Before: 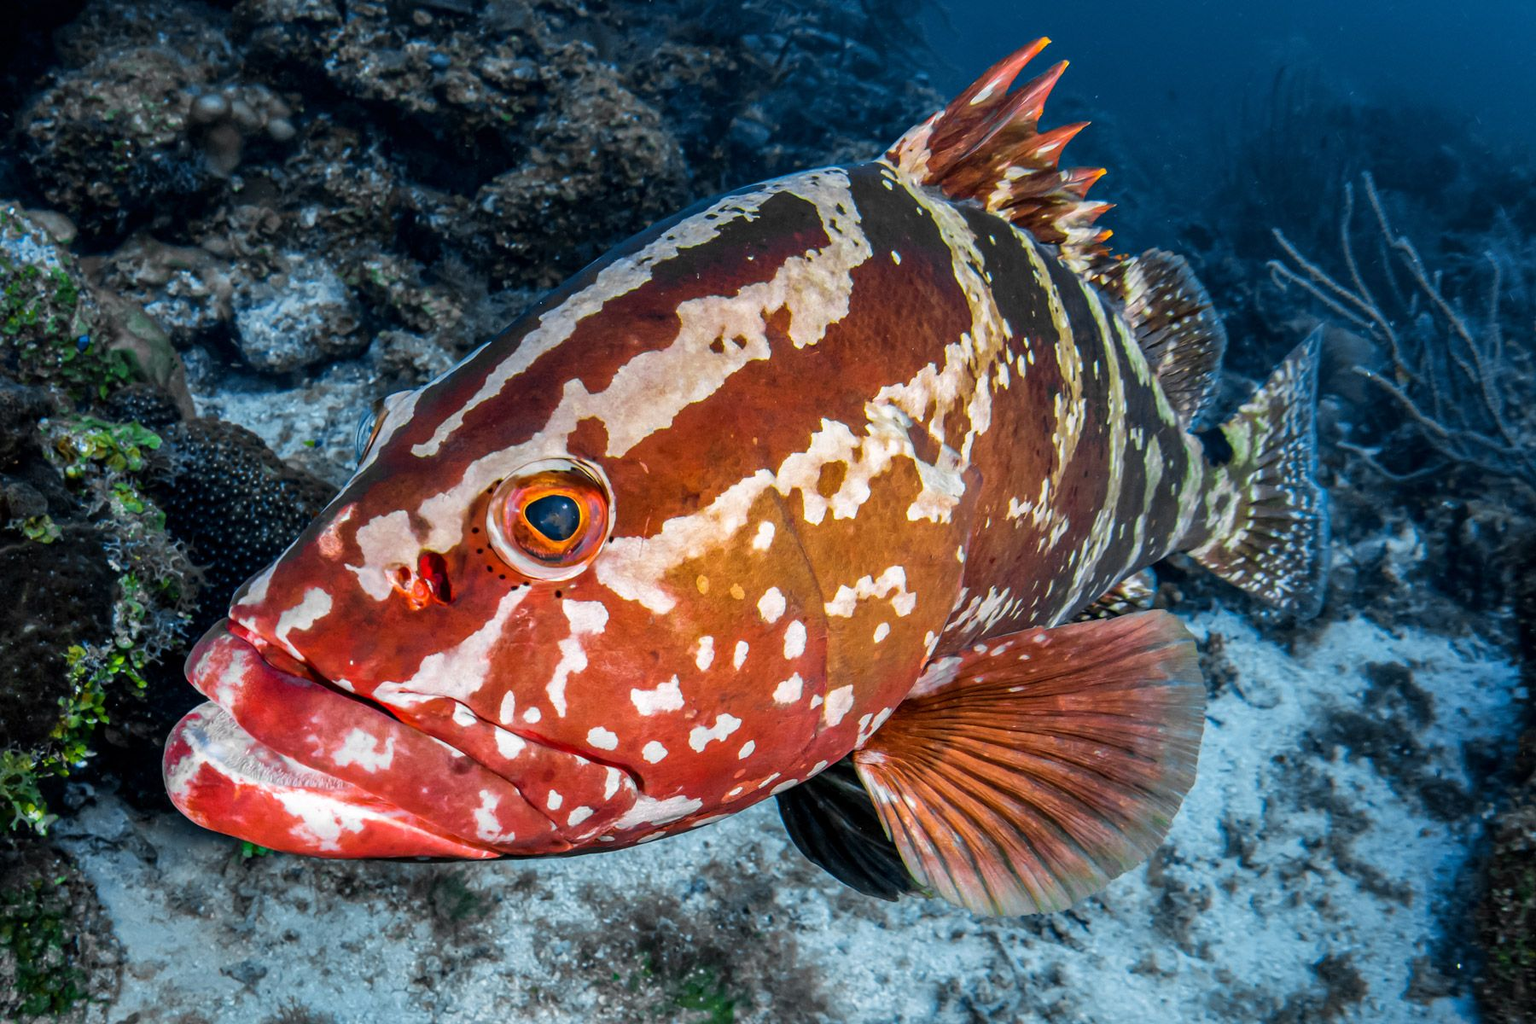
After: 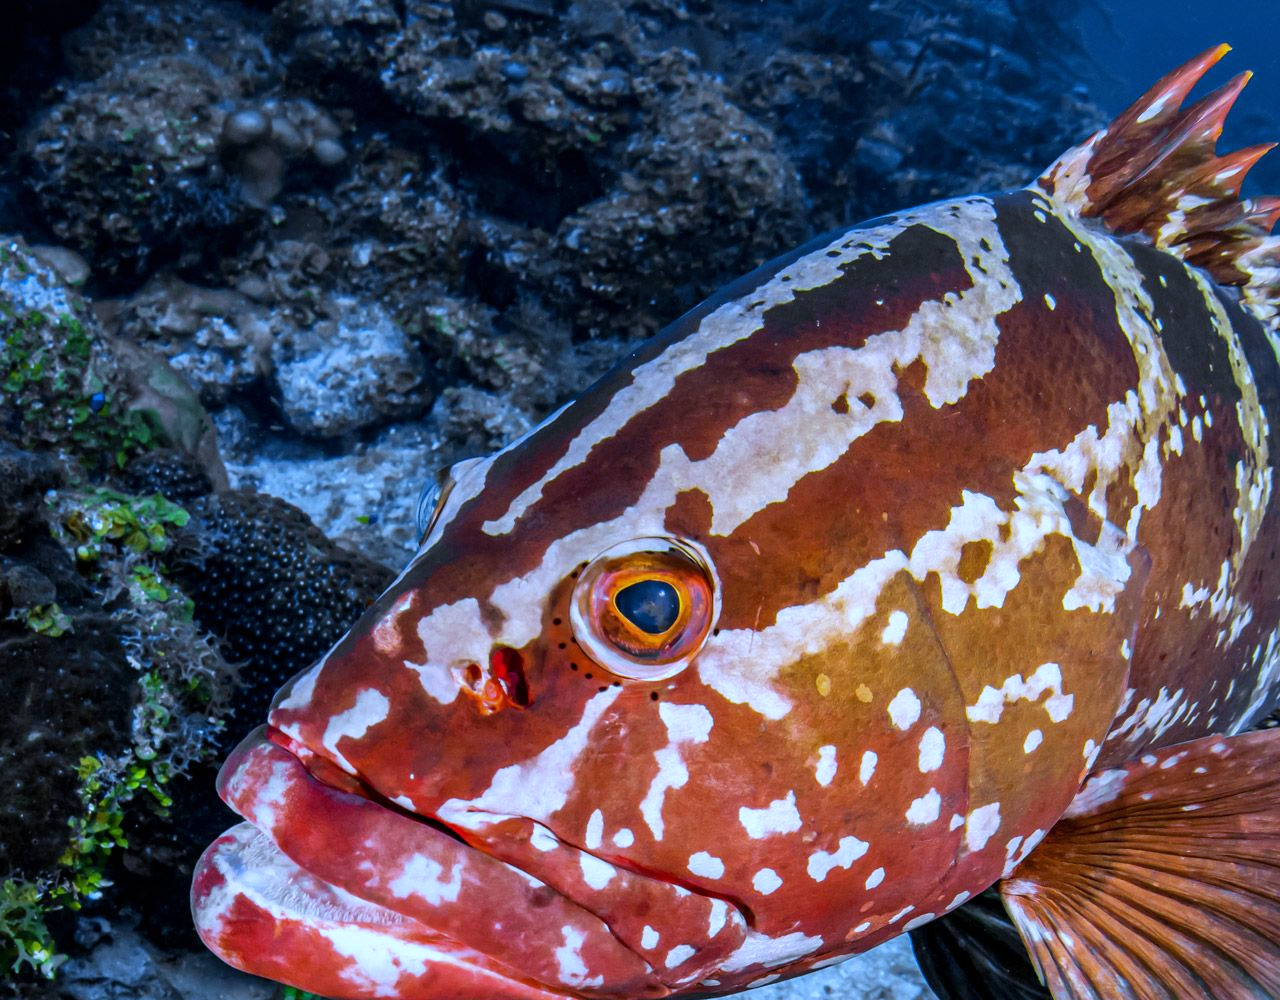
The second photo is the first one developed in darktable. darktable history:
white balance: red 0.871, blue 1.249
crop: right 28.885%, bottom 16.626%
